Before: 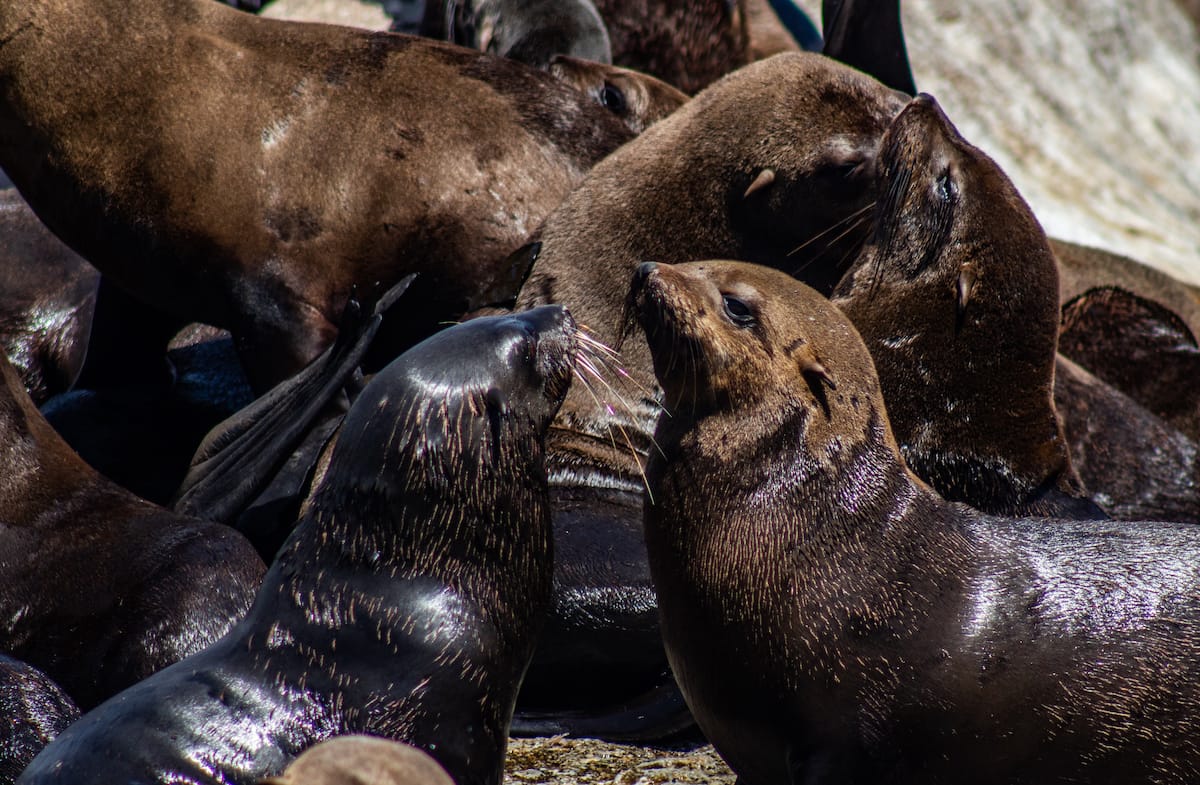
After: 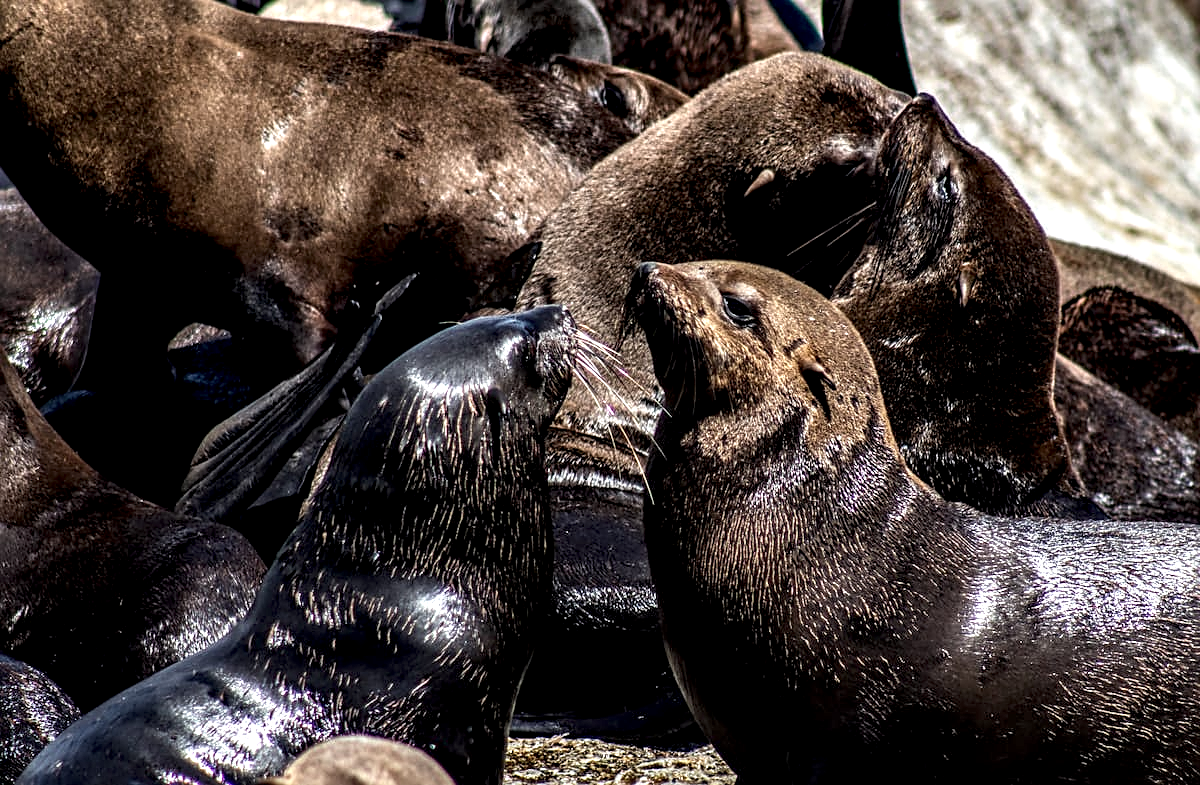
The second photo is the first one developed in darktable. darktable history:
local contrast: highlights 80%, shadows 57%, detail 175%, midtone range 0.602
sharpen: on, module defaults
